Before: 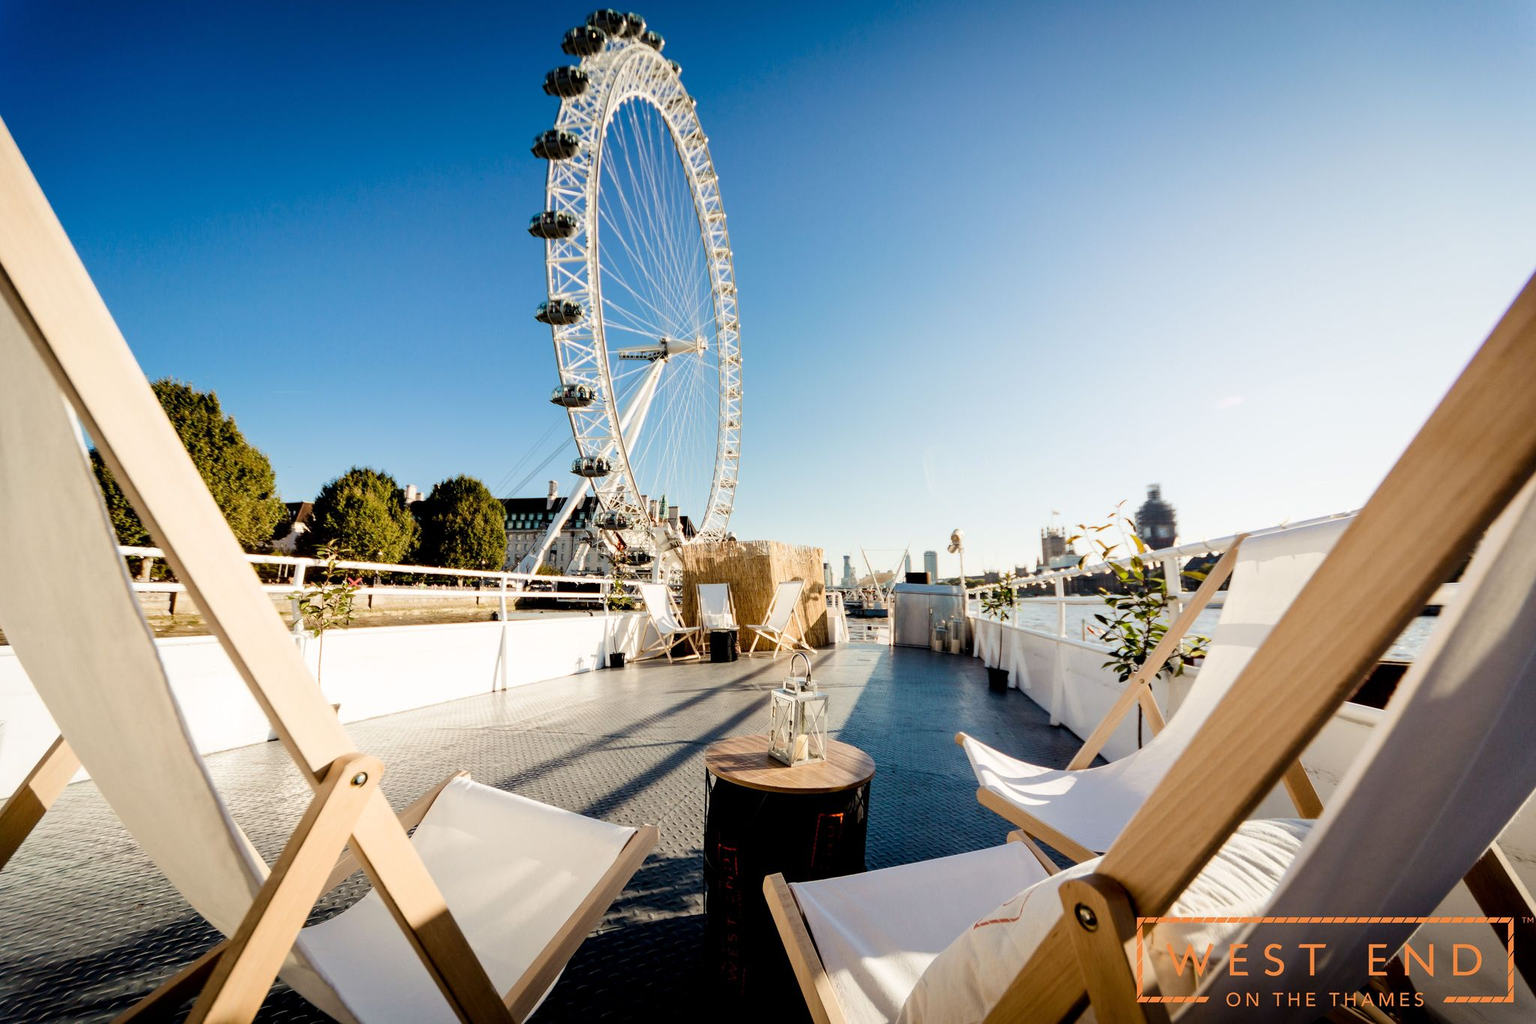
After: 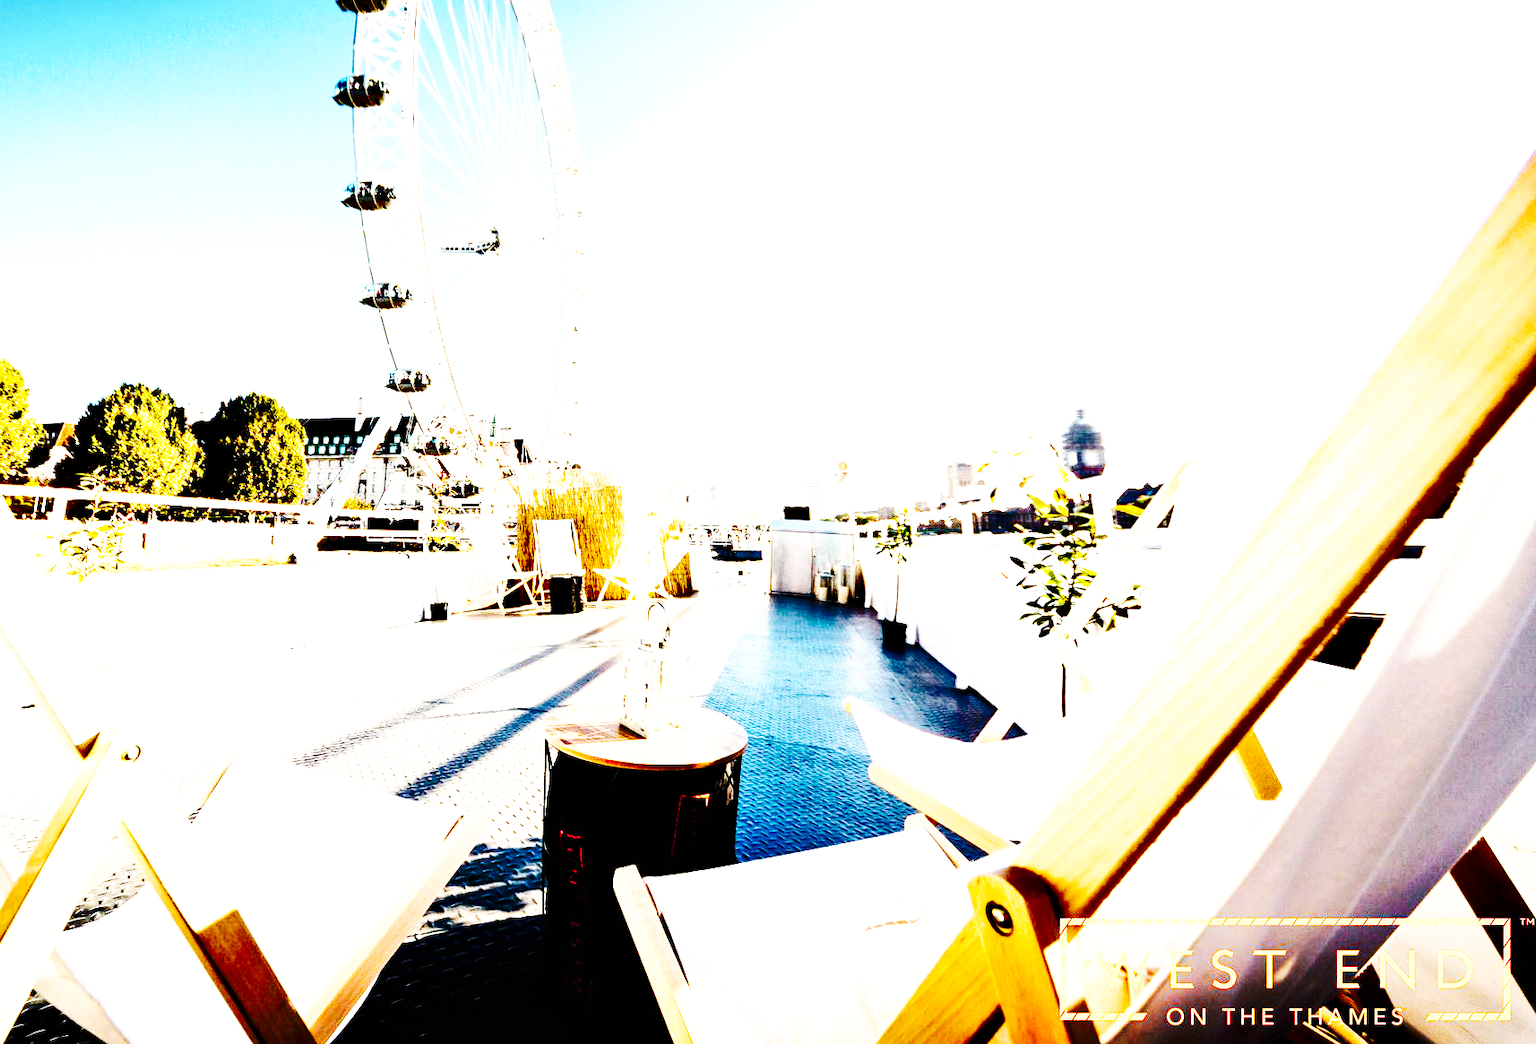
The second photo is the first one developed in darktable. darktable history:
exposure: black level correction 0, exposure 1.105 EV, compensate highlight preservation false
crop: left 16.292%, top 14.572%
tone curve: curves: ch0 [(0, 0) (0.055, 0.031) (0.282, 0.215) (0.729, 0.785) (1, 1)], preserve colors none
contrast brightness saturation: contrast 0.092, saturation 0.282
shadows and highlights: shadows 74.69, highlights -61.1, soften with gaussian
base curve: curves: ch0 [(0, 0) (0.007, 0.004) (0.027, 0.03) (0.046, 0.07) (0.207, 0.54) (0.442, 0.872) (0.673, 0.972) (1, 1)], preserve colors none
tone equalizer: -8 EV -0.773 EV, -7 EV -0.73 EV, -6 EV -0.562 EV, -5 EV -0.387 EV, -3 EV 0.378 EV, -2 EV 0.6 EV, -1 EV 0.691 EV, +0 EV 0.72 EV
